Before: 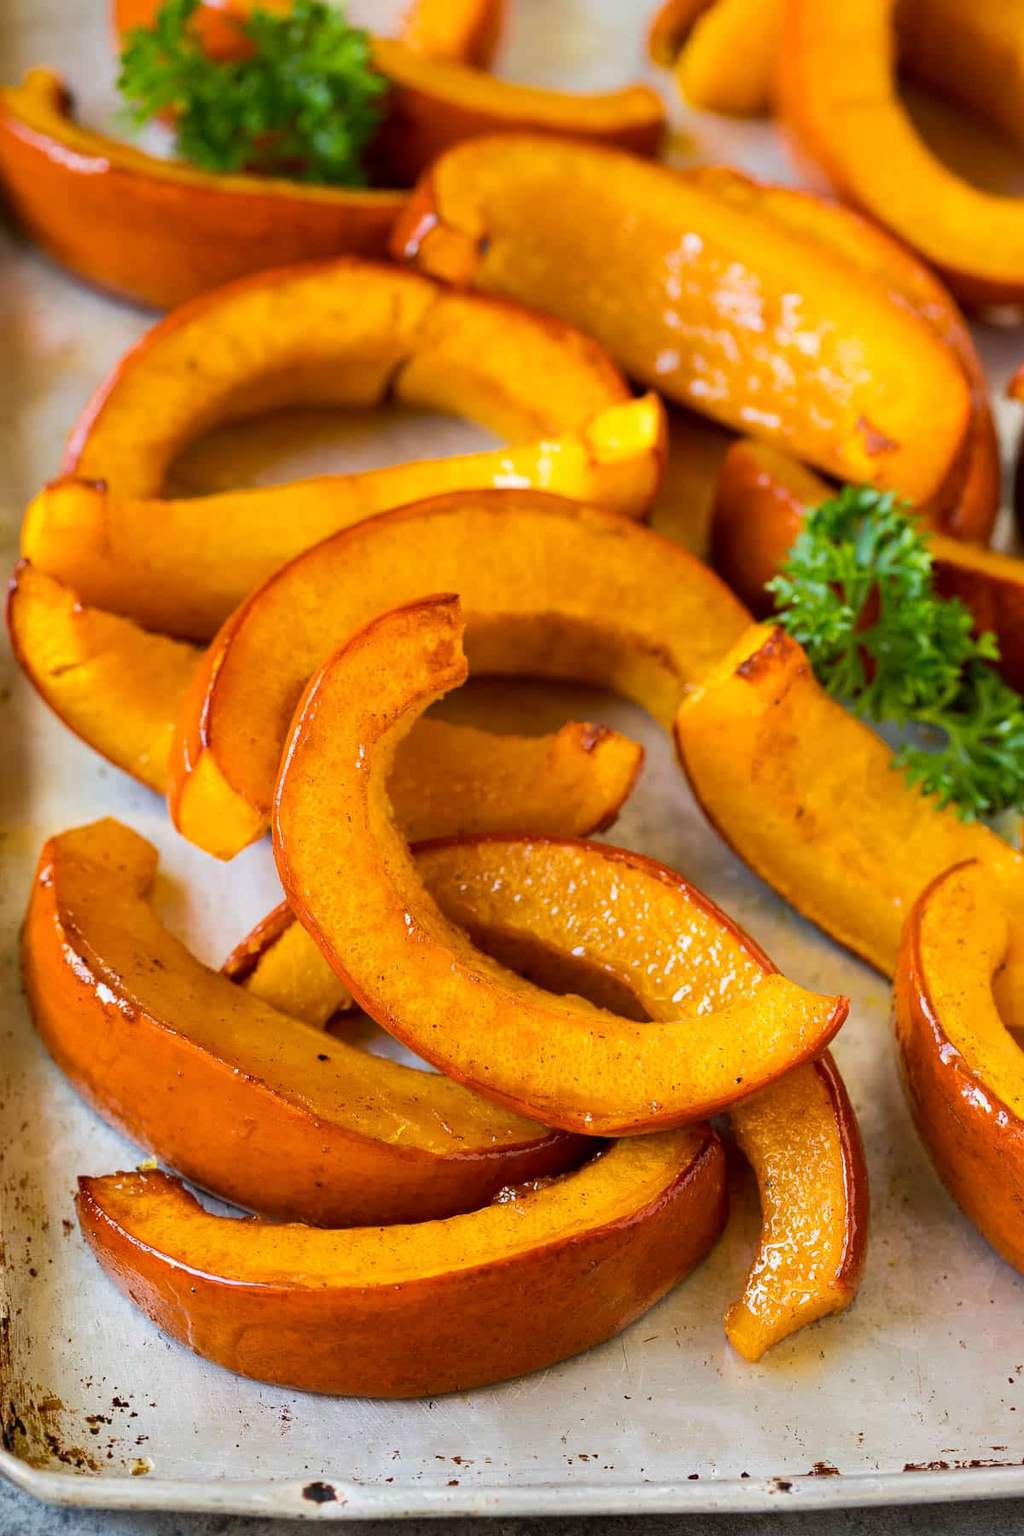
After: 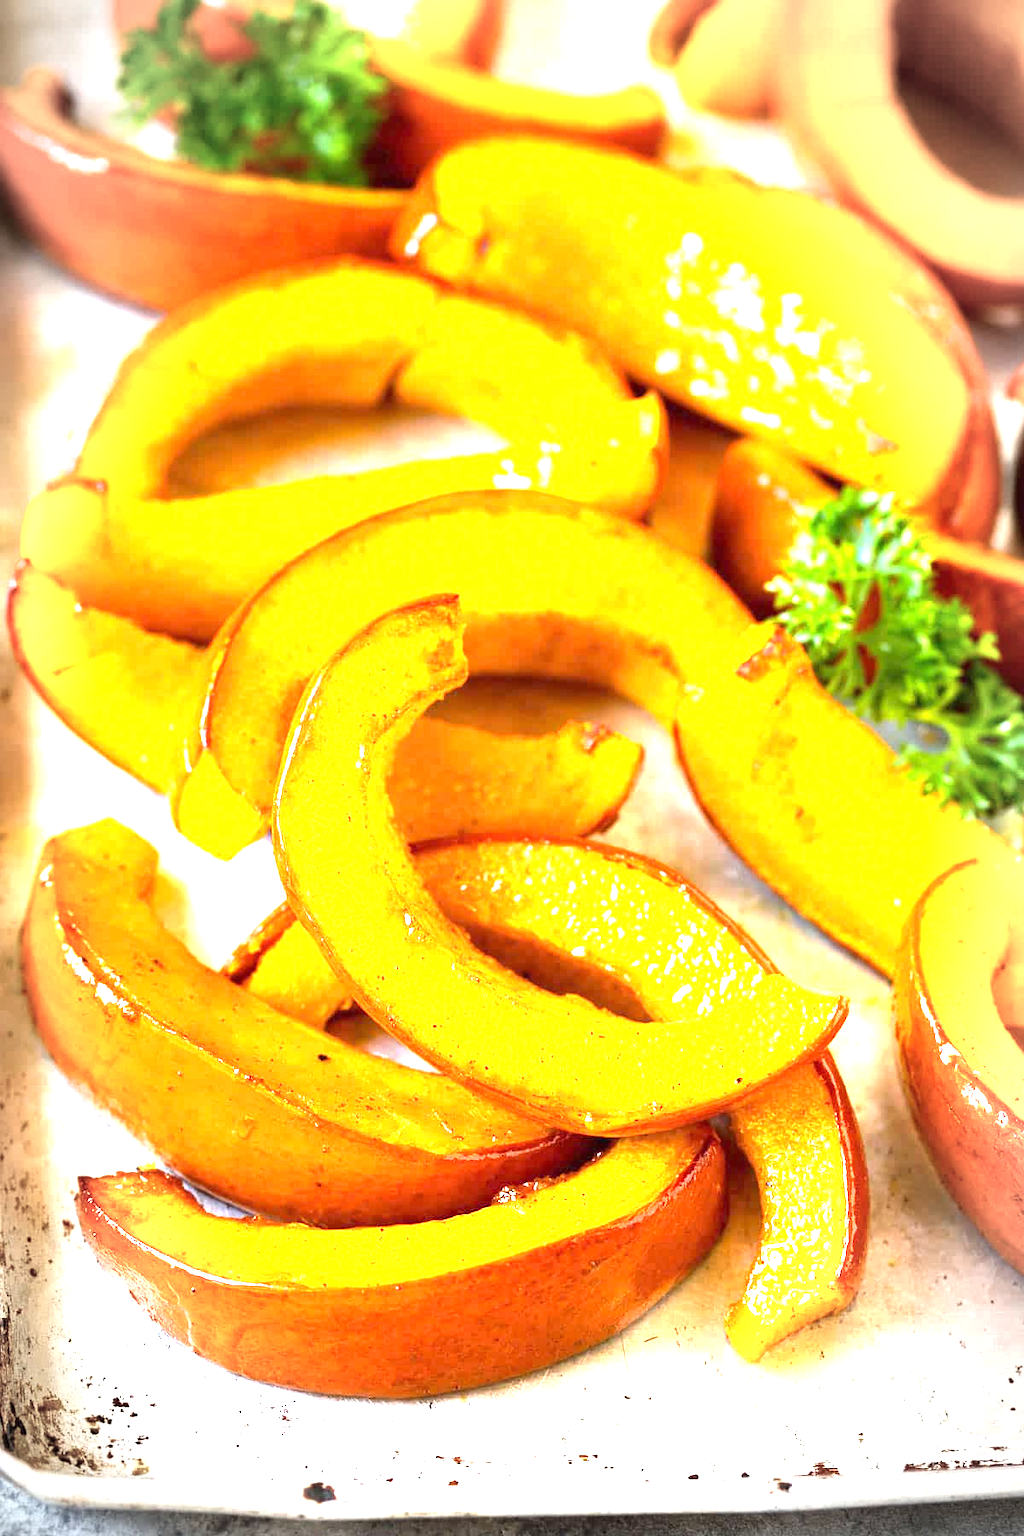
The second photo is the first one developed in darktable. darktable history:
exposure: black level correction 0, exposure 2.118 EV, compensate highlight preservation false
vignetting: automatic ratio true, dithering 16-bit output
